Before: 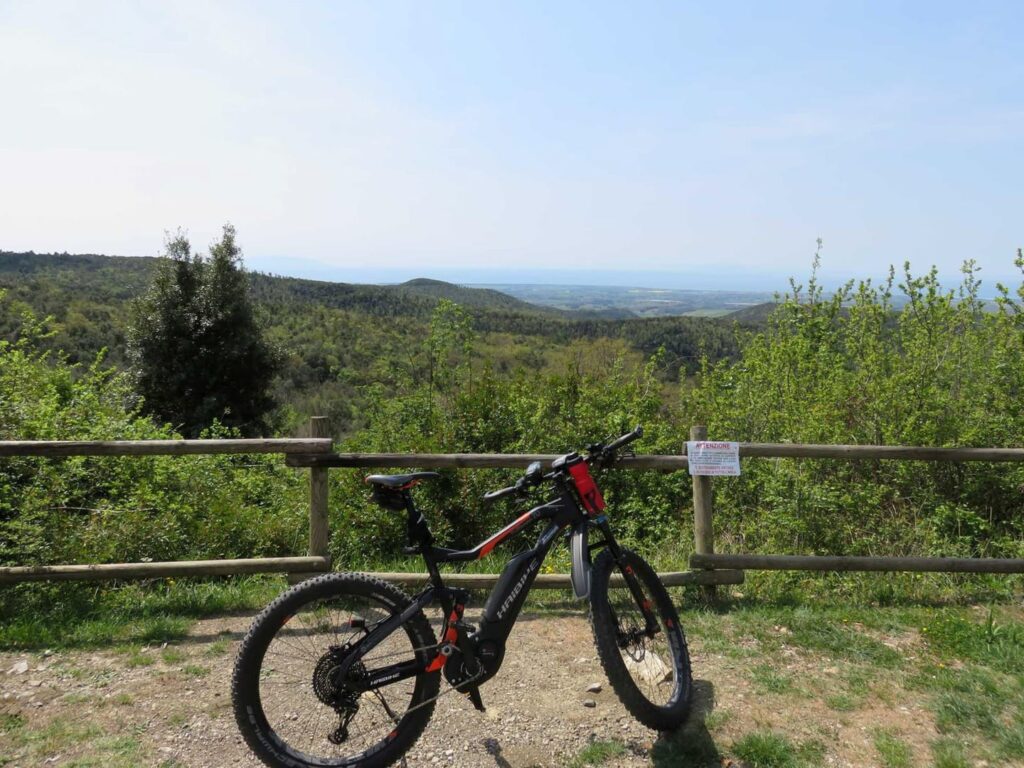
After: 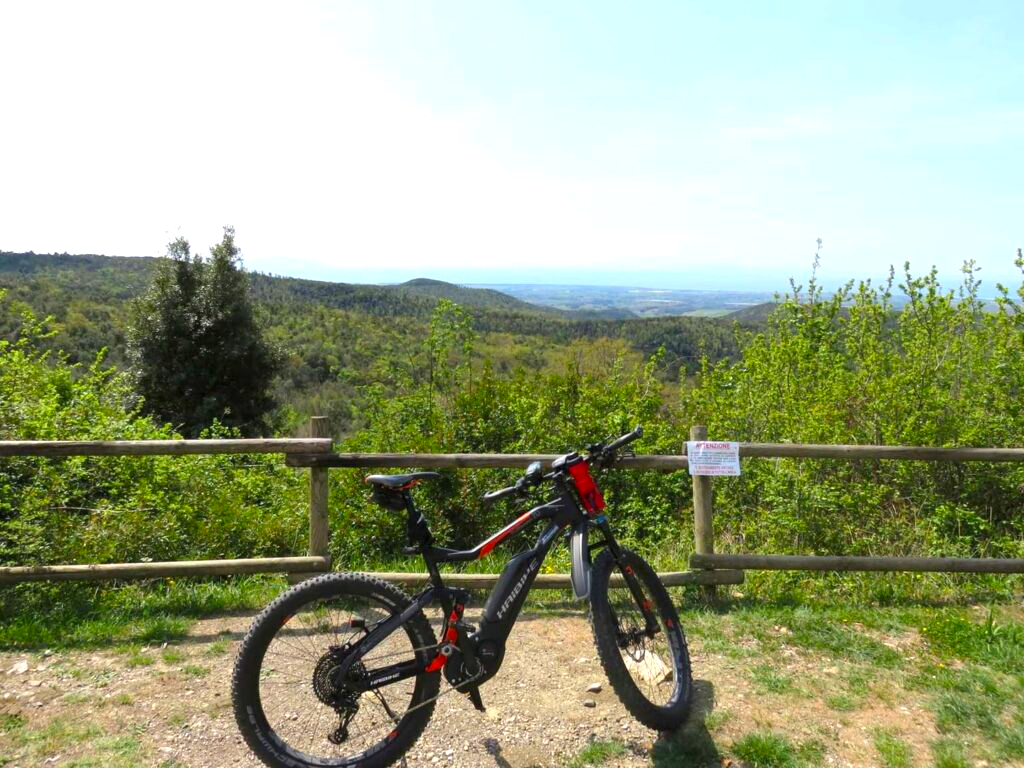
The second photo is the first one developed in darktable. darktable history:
shadows and highlights: radius 121.13, shadows 21.4, white point adjustment -9.72, highlights -14.39, soften with gaussian
exposure: black level correction 0, exposure 1 EV, compensate exposure bias true, compensate highlight preservation false
color balance rgb: linear chroma grading › shadows -8%, linear chroma grading › global chroma 10%, perceptual saturation grading › global saturation 2%, perceptual saturation grading › highlights -2%, perceptual saturation grading › mid-tones 4%, perceptual saturation grading › shadows 8%, perceptual brilliance grading › global brilliance 2%, perceptual brilliance grading › highlights -4%, global vibrance 16%, saturation formula JzAzBz (2021)
